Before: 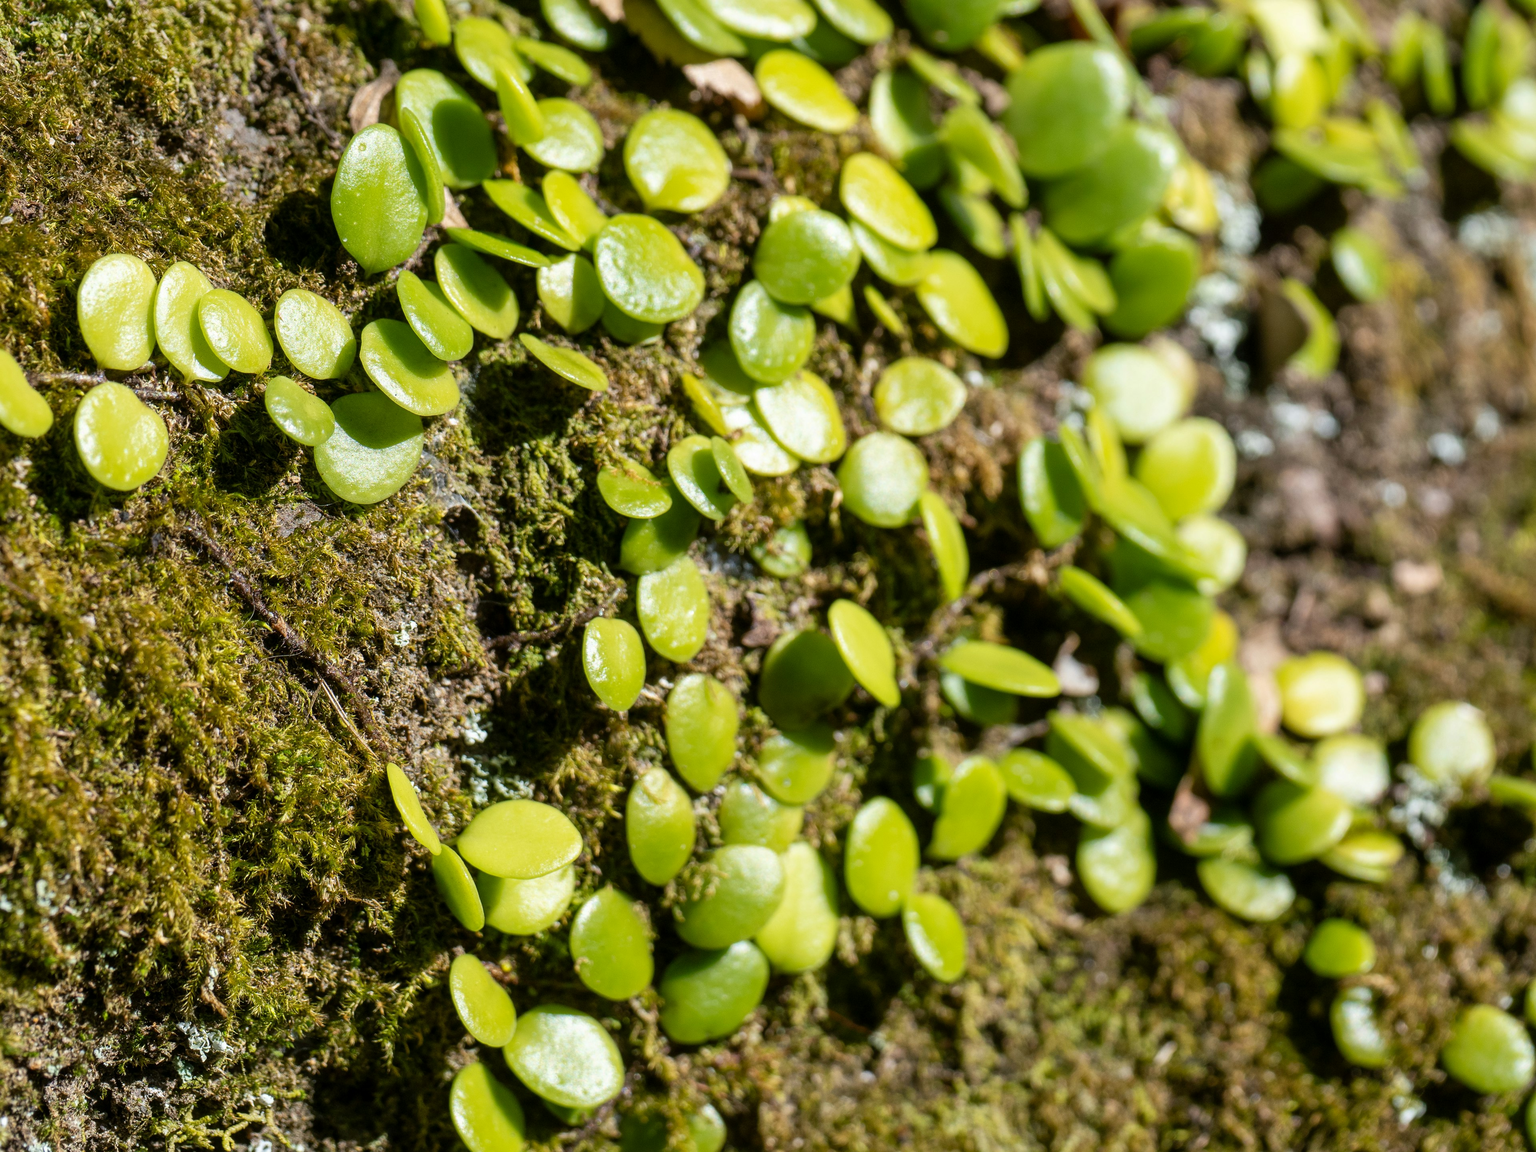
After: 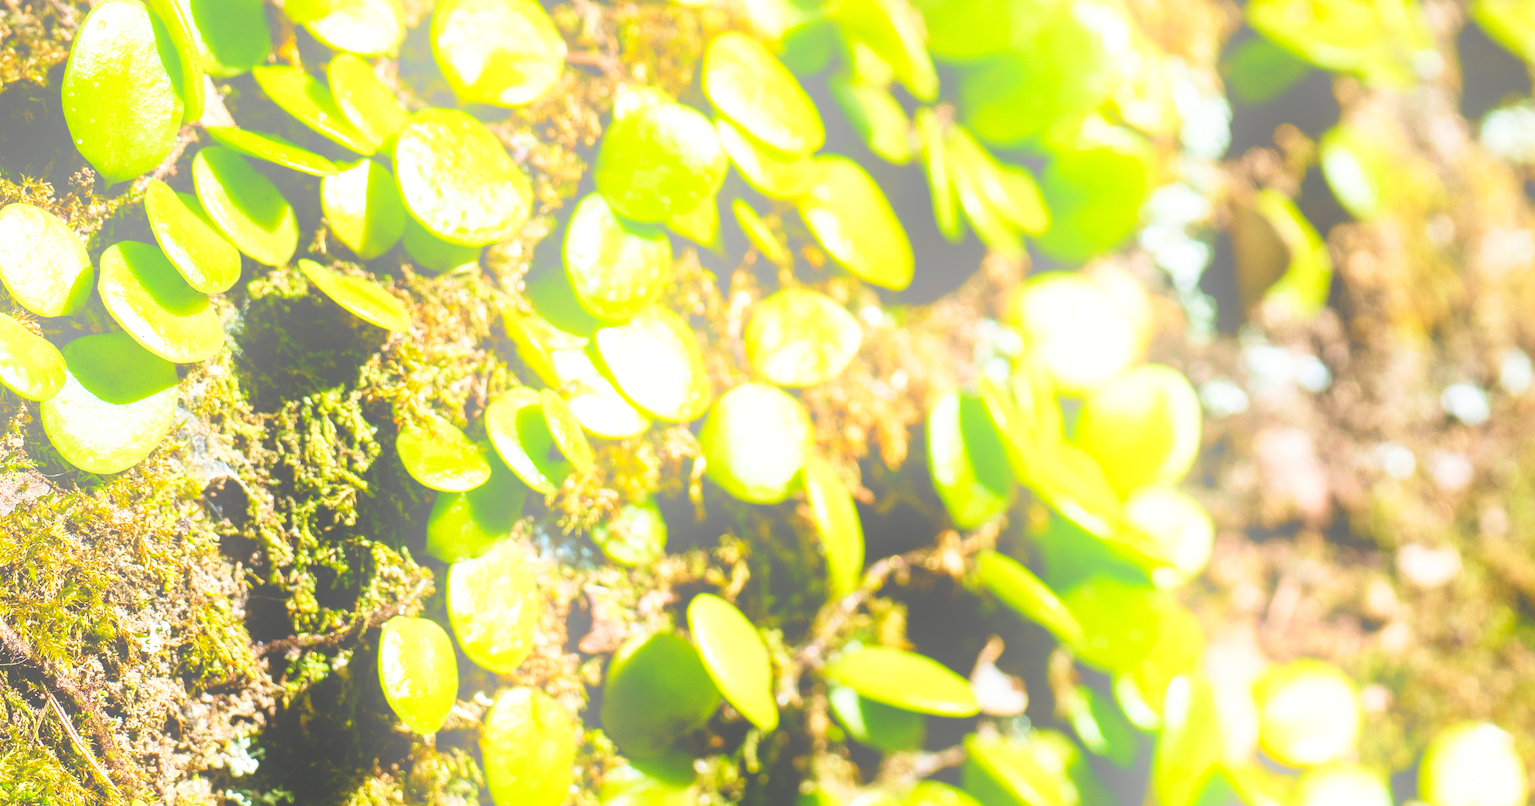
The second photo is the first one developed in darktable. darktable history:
base curve: curves: ch0 [(0, 0) (0.007, 0.004) (0.027, 0.03) (0.046, 0.07) (0.207, 0.54) (0.442, 0.872) (0.673, 0.972) (1, 1)], preserve colors none
crop: left 18.38%, top 11.092%, right 2.134%, bottom 33.217%
bloom: size 40%
velvia: on, module defaults
